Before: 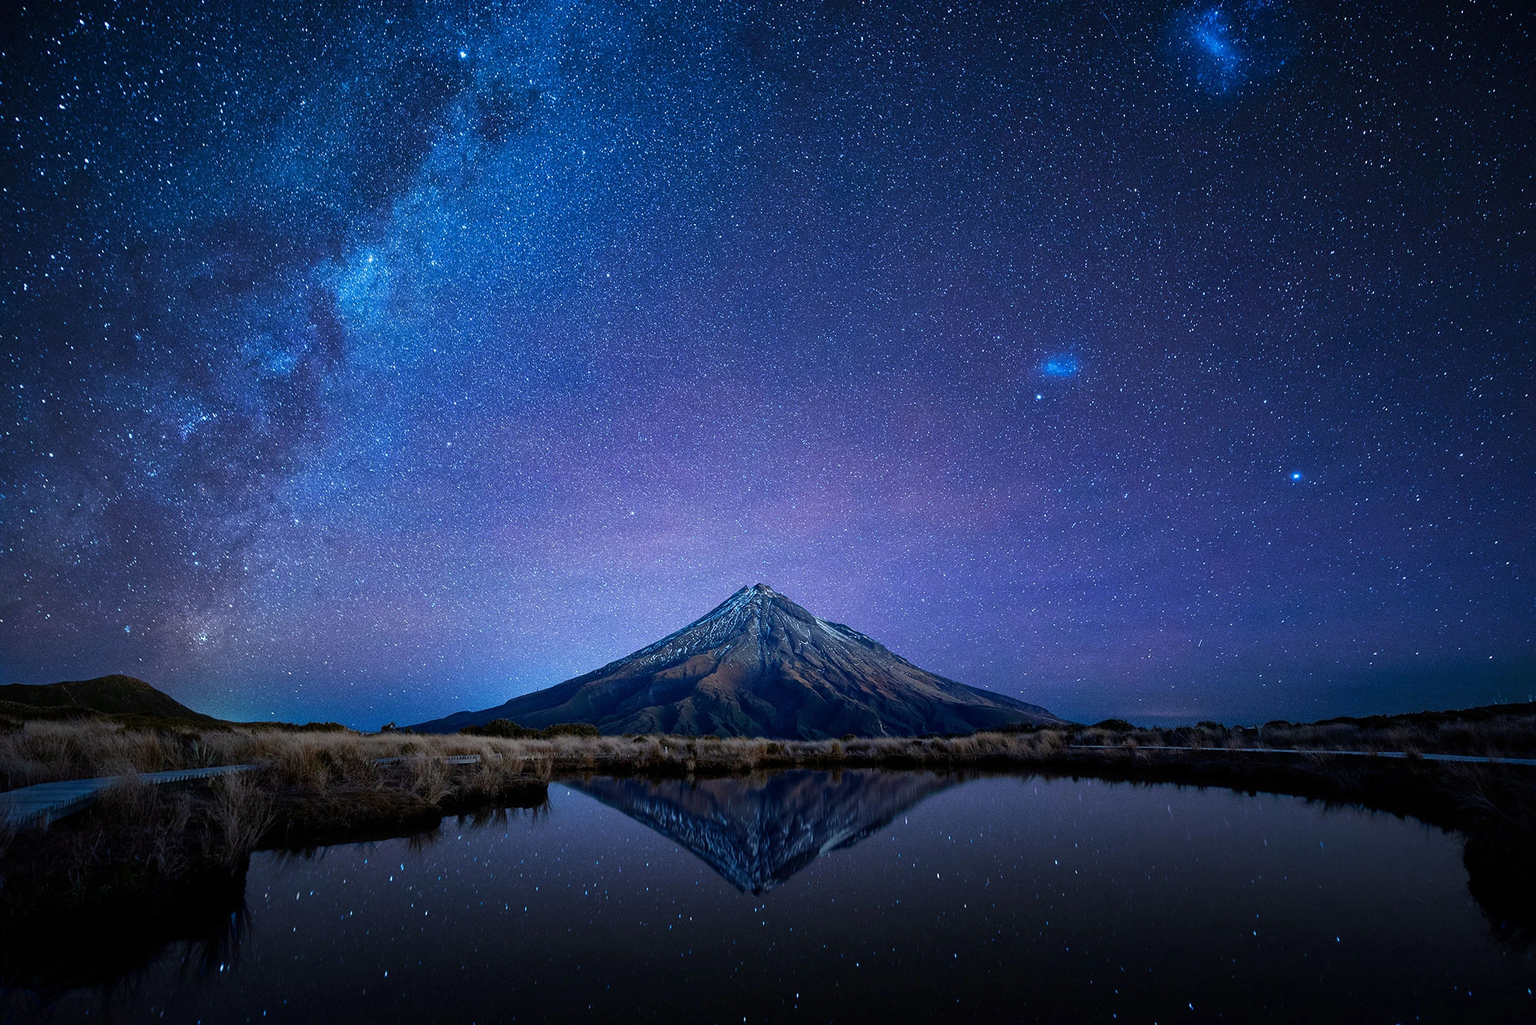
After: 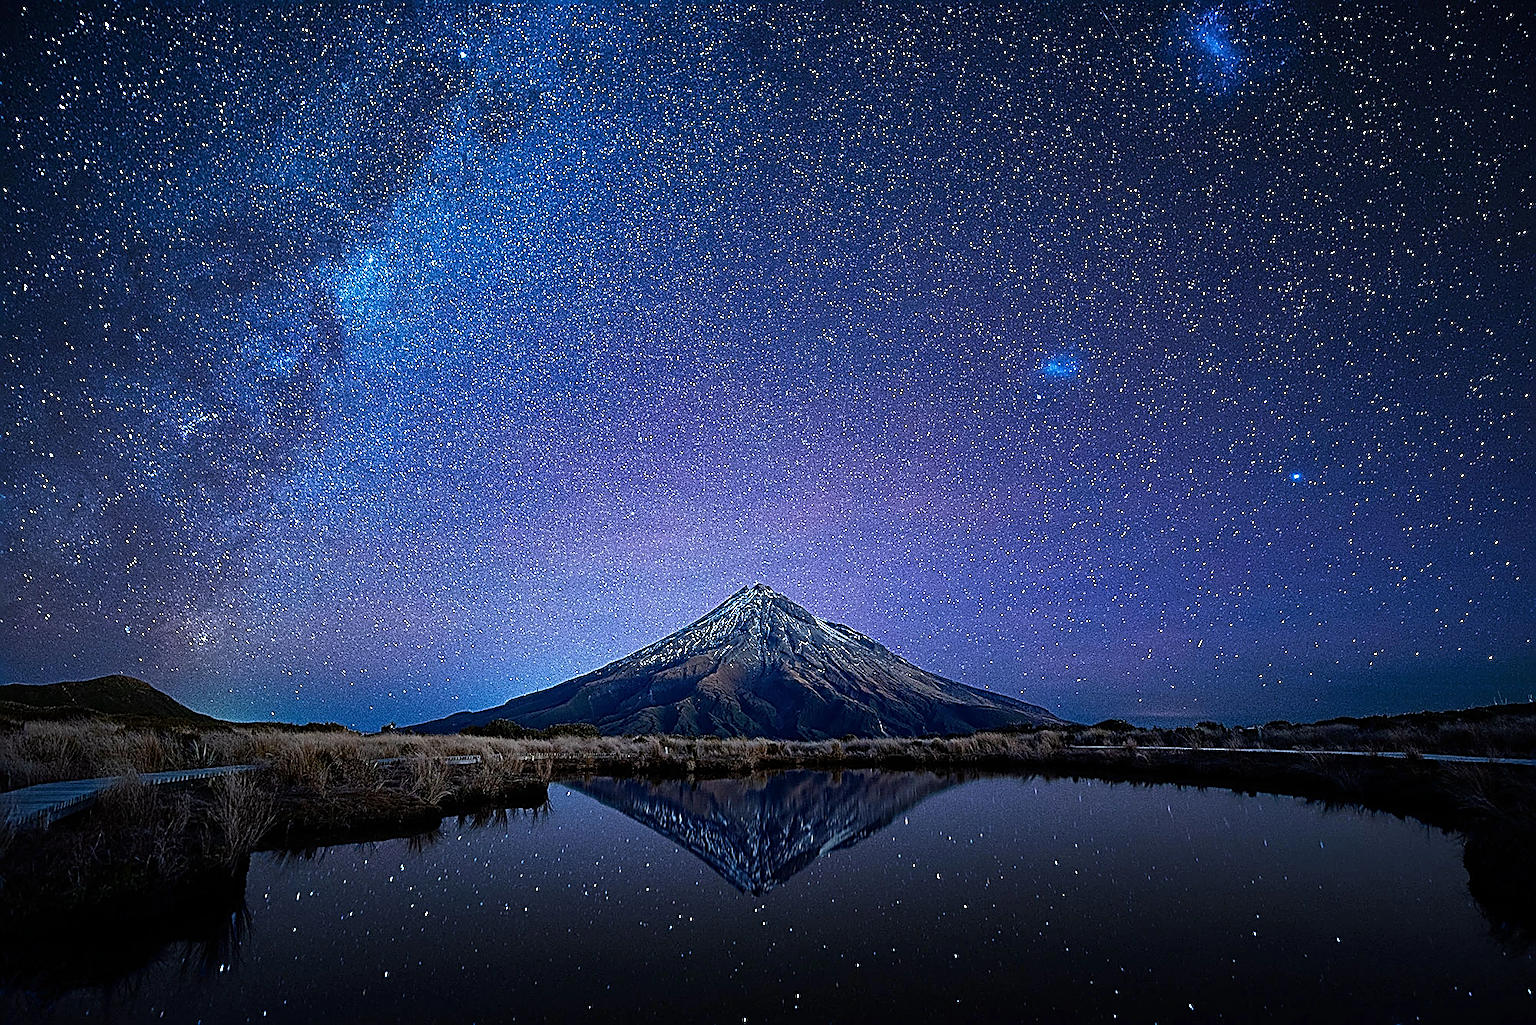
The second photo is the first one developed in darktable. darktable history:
sharpen: amount 1.991
